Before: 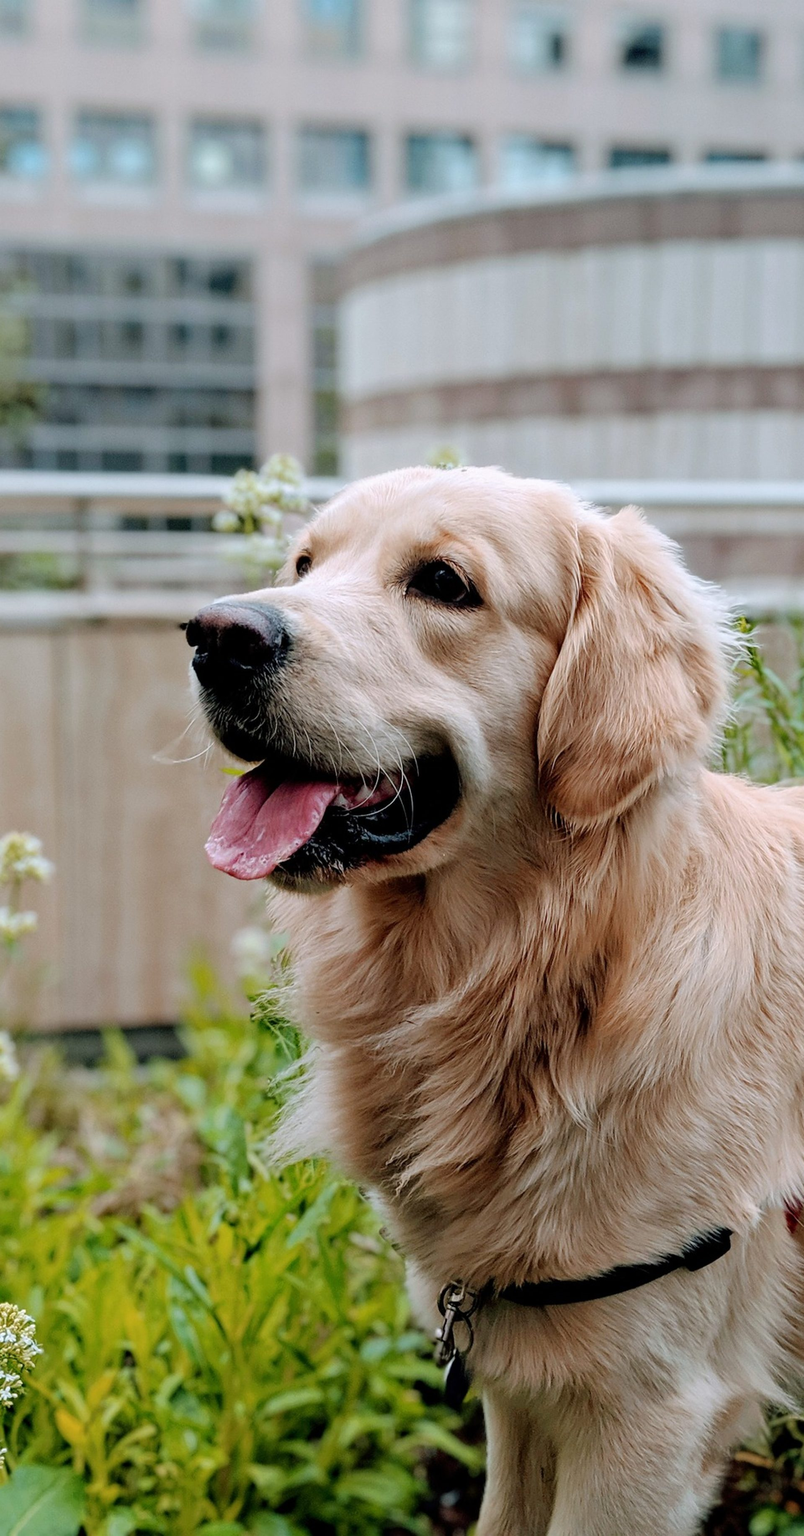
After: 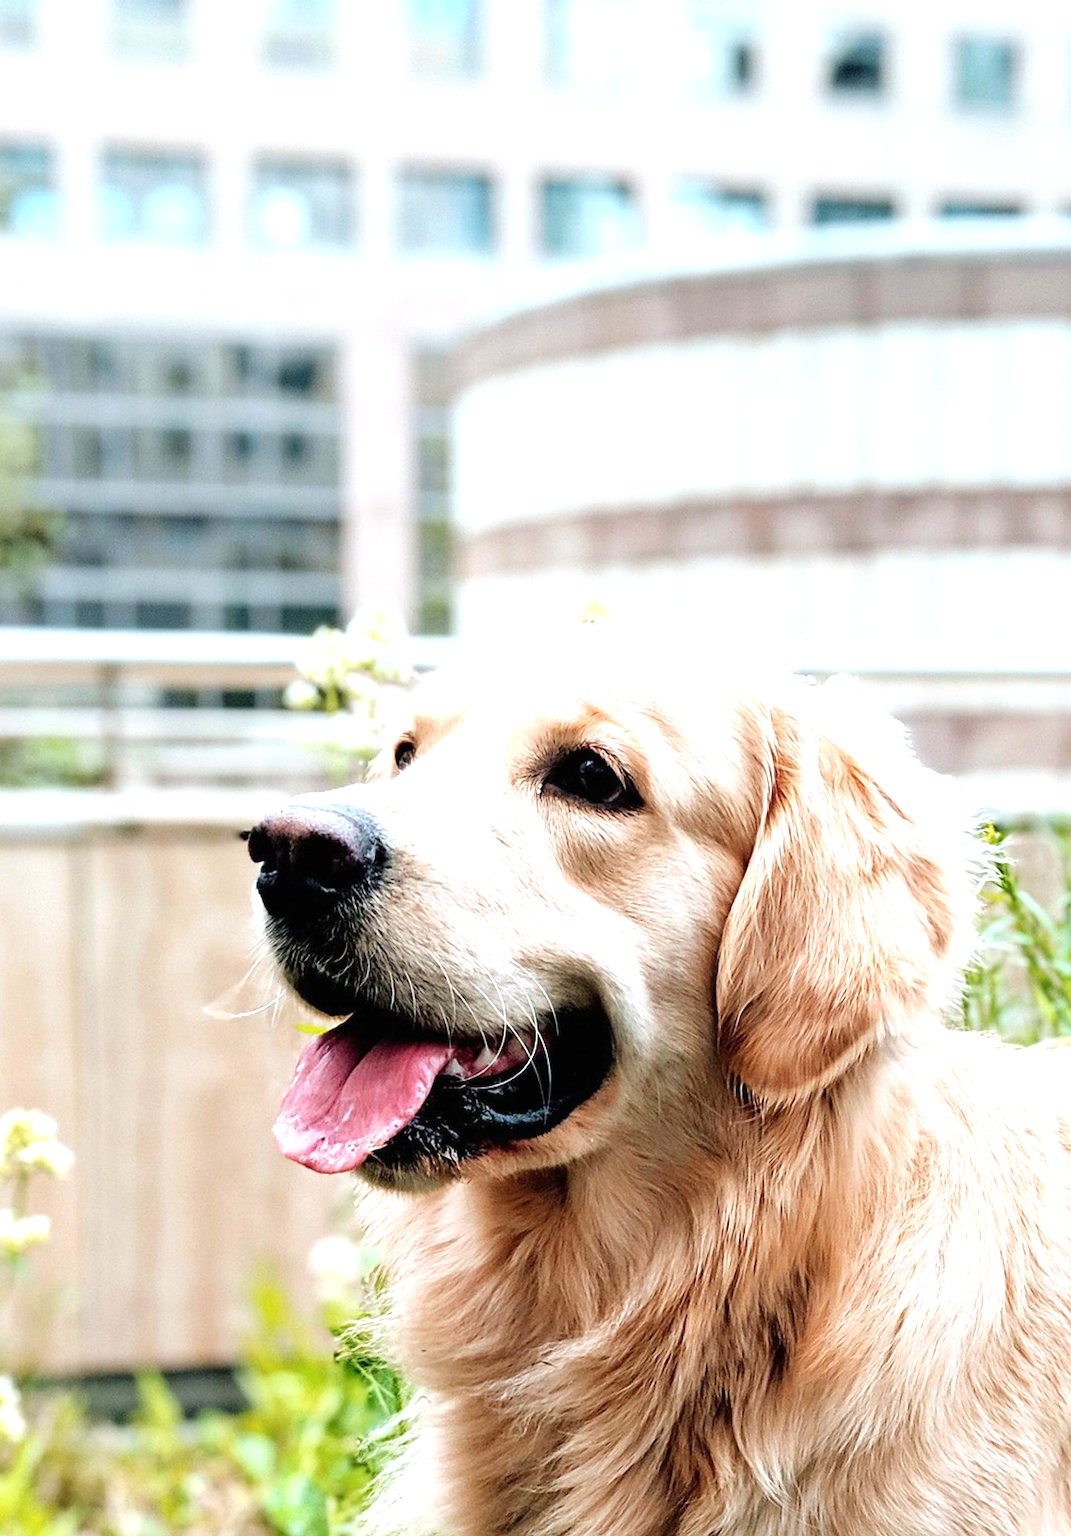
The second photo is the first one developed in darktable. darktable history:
exposure: black level correction 0, exposure 1.2 EV, compensate exposure bias true, compensate highlight preservation false
crop: bottom 24.967%
